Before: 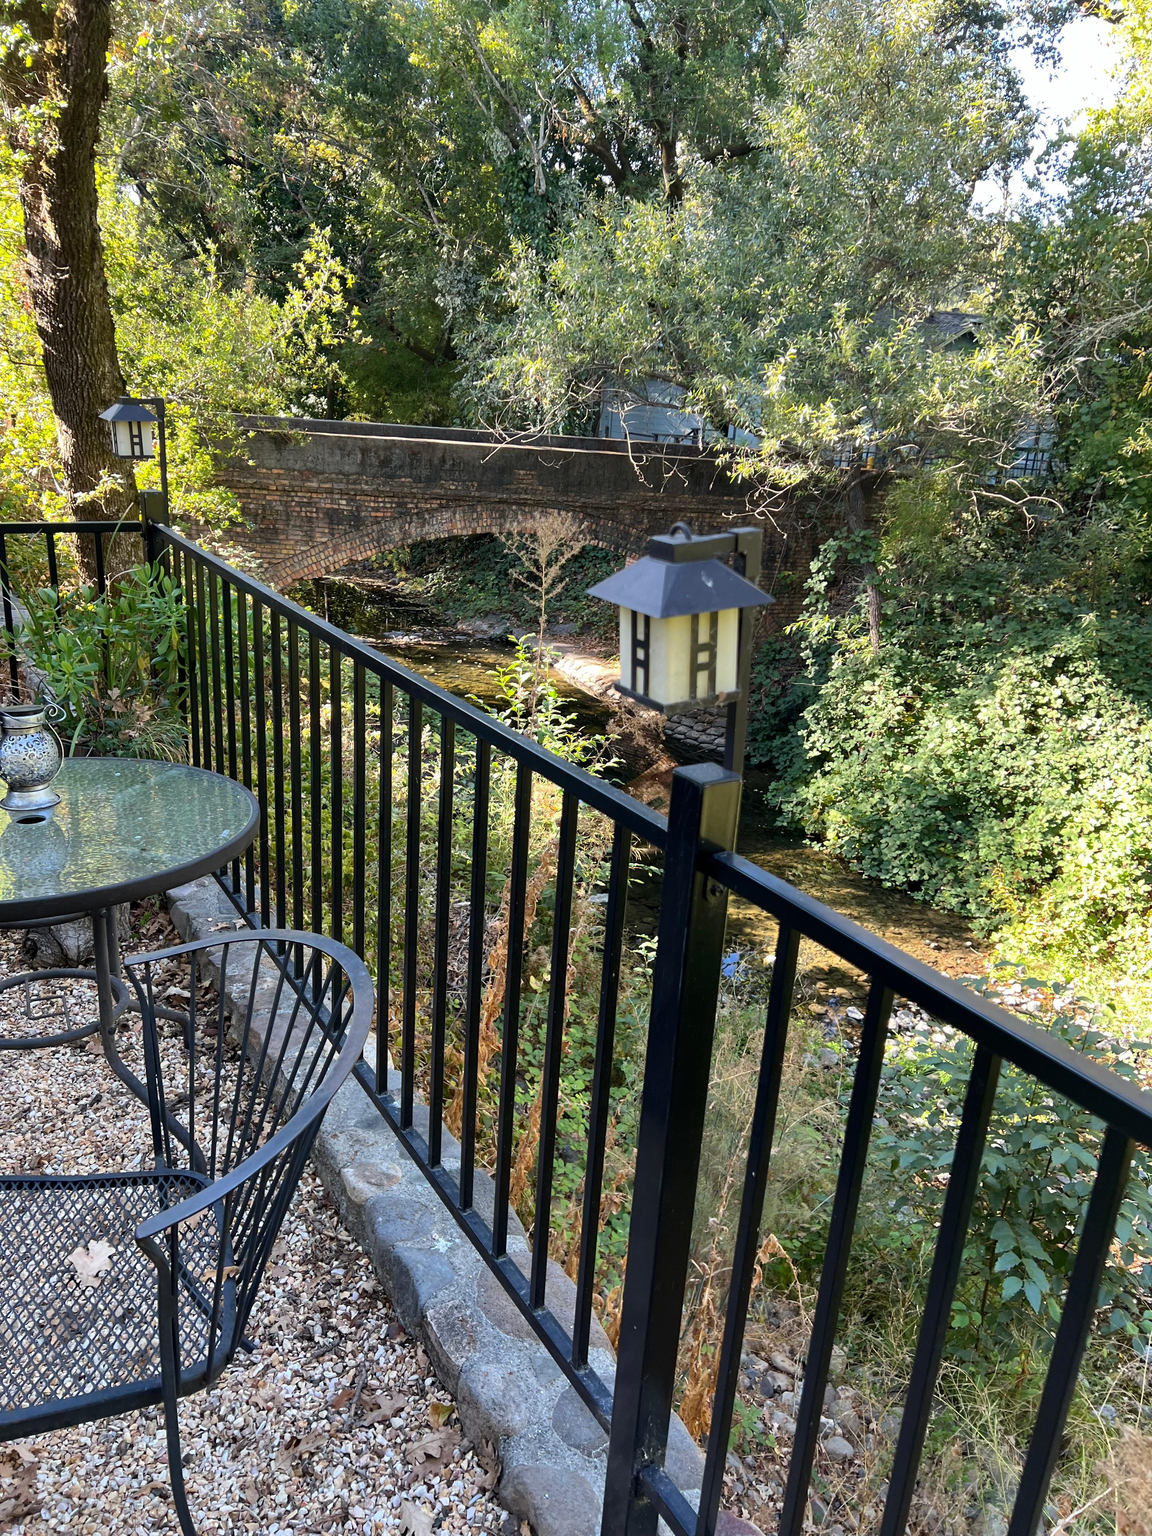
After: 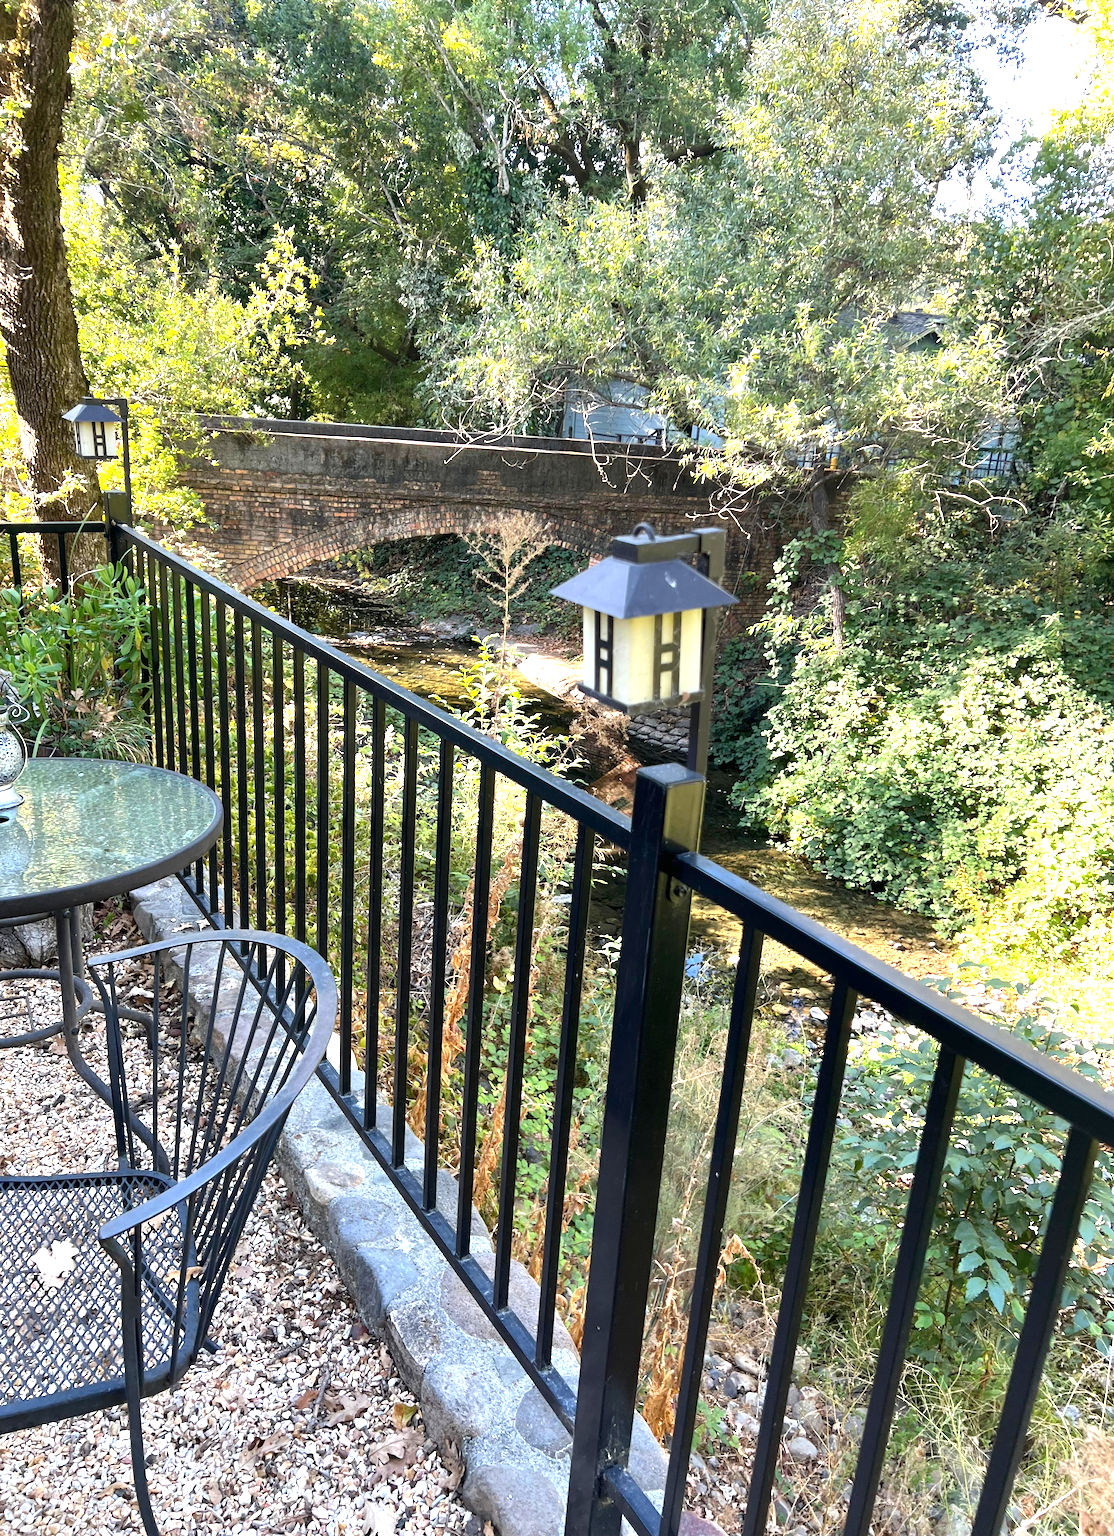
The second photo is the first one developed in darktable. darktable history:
exposure: exposure 1 EV, compensate exposure bias true, compensate highlight preservation false
crop and rotate: left 3.221%
